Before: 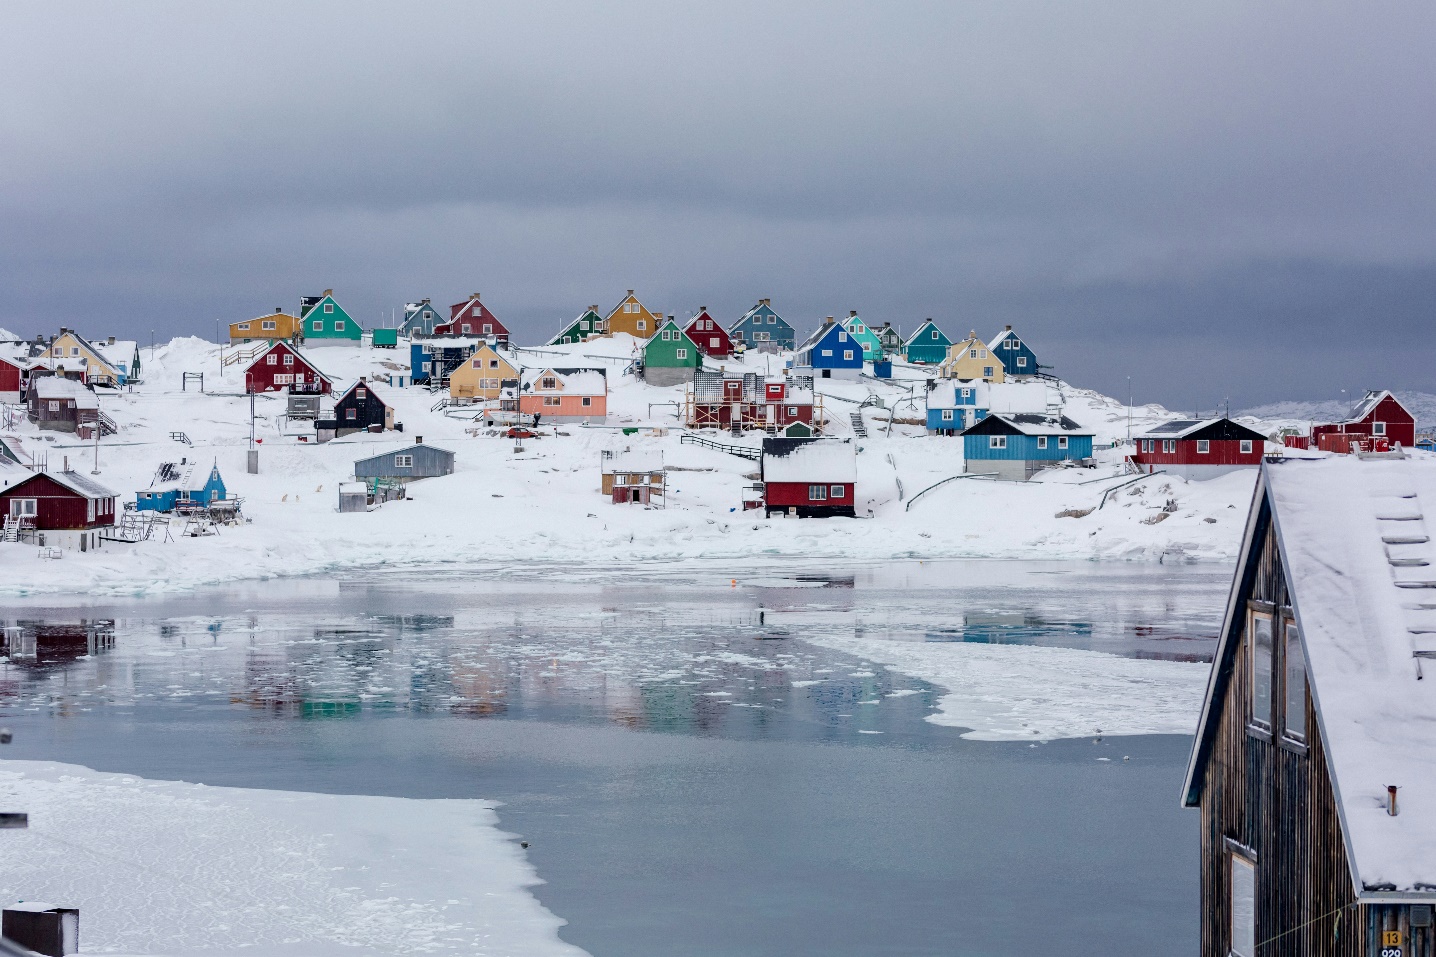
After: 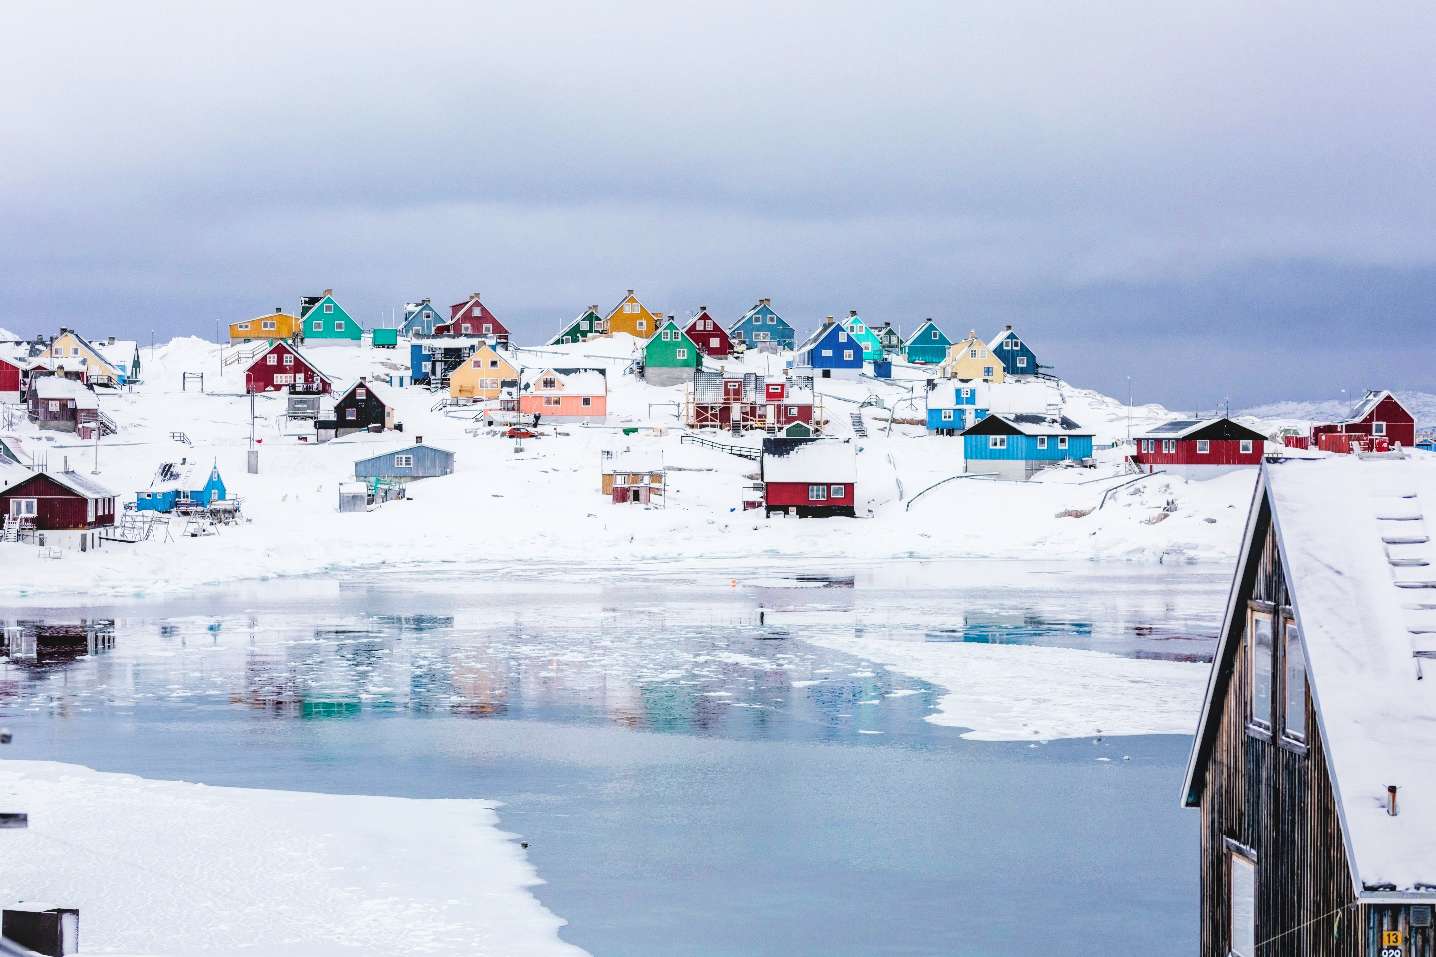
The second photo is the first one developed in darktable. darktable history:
local contrast: detail 110%
color balance rgb: perceptual saturation grading › global saturation 20%, global vibrance 20%
exposure: black level correction 0, exposure 0.9 EV, compensate highlight preservation false
filmic rgb: black relative exposure -5 EV, white relative exposure 3.5 EV, hardness 3.19, contrast 1.2, highlights saturation mix -50%
